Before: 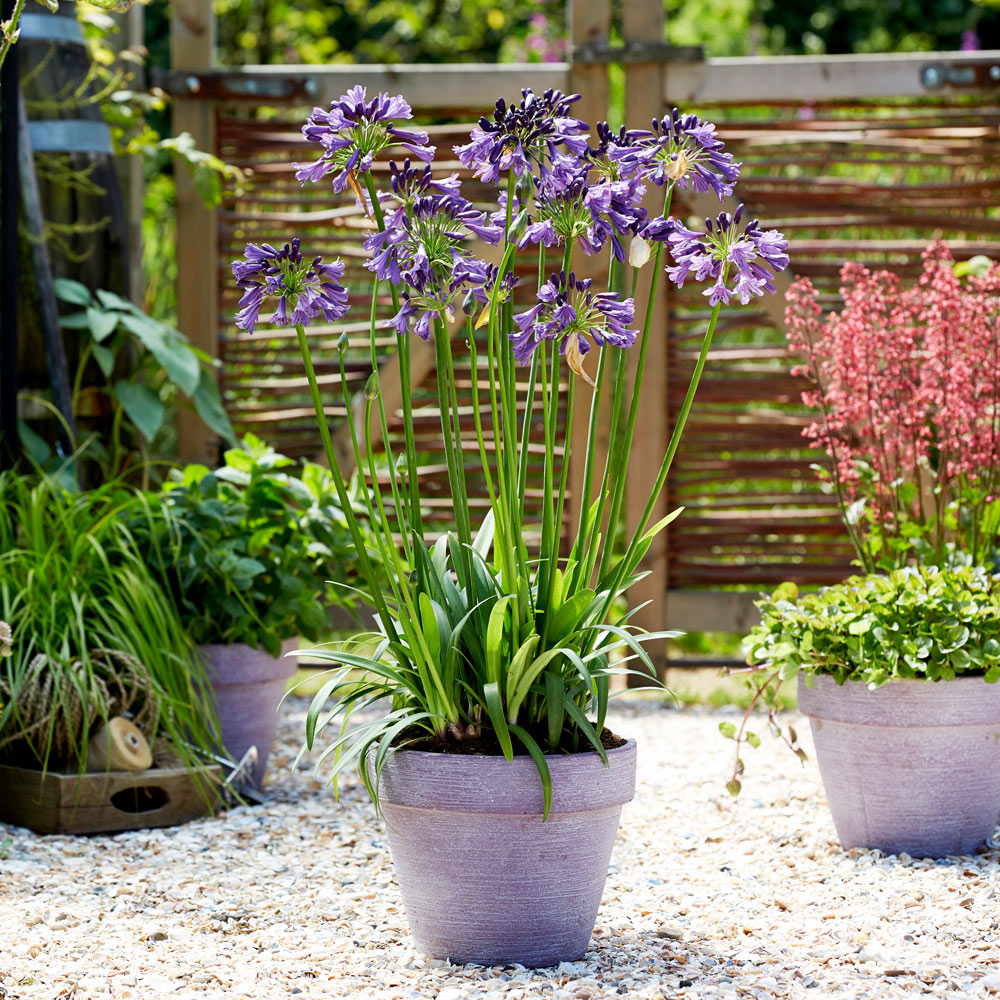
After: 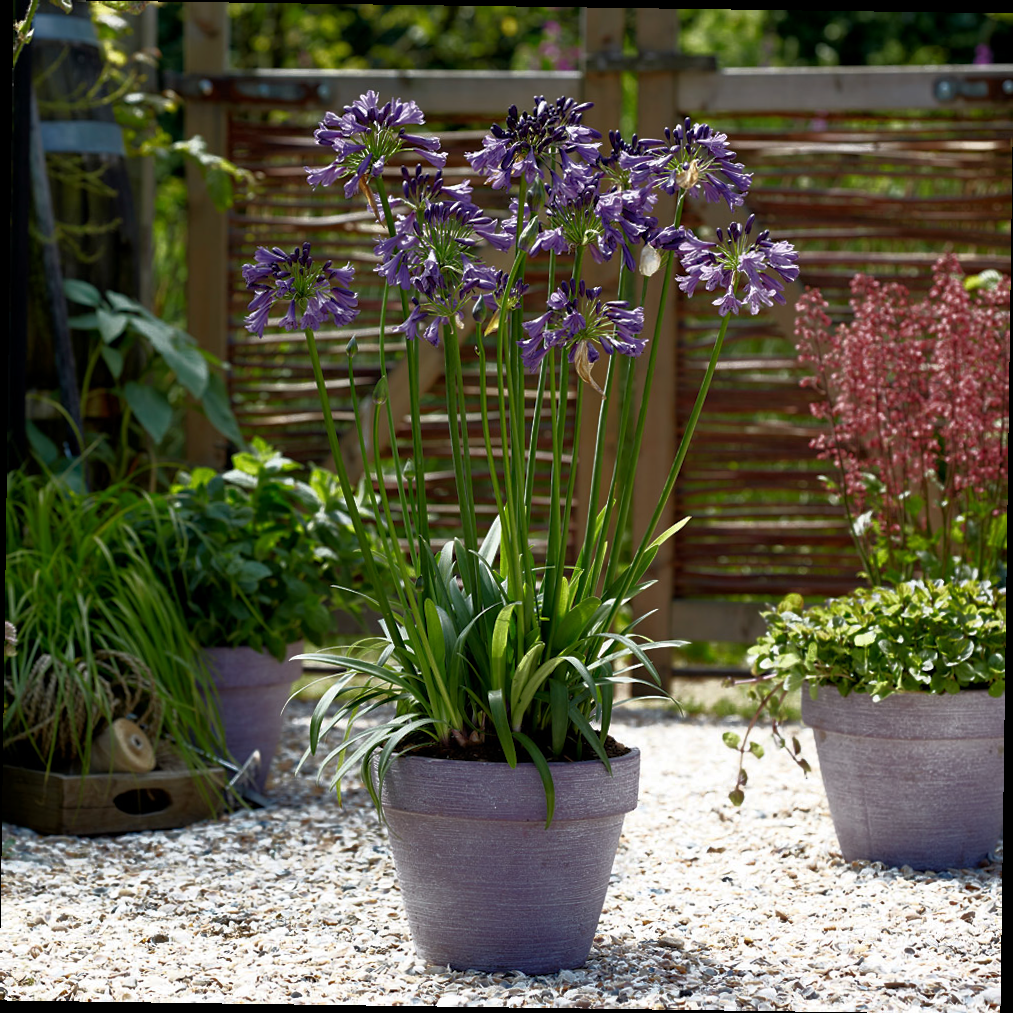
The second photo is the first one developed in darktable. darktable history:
rotate and perspective: rotation 0.8°, automatic cropping off
color balance rgb: on, module defaults
base curve: curves: ch0 [(0, 0) (0.564, 0.291) (0.802, 0.731) (1, 1)]
